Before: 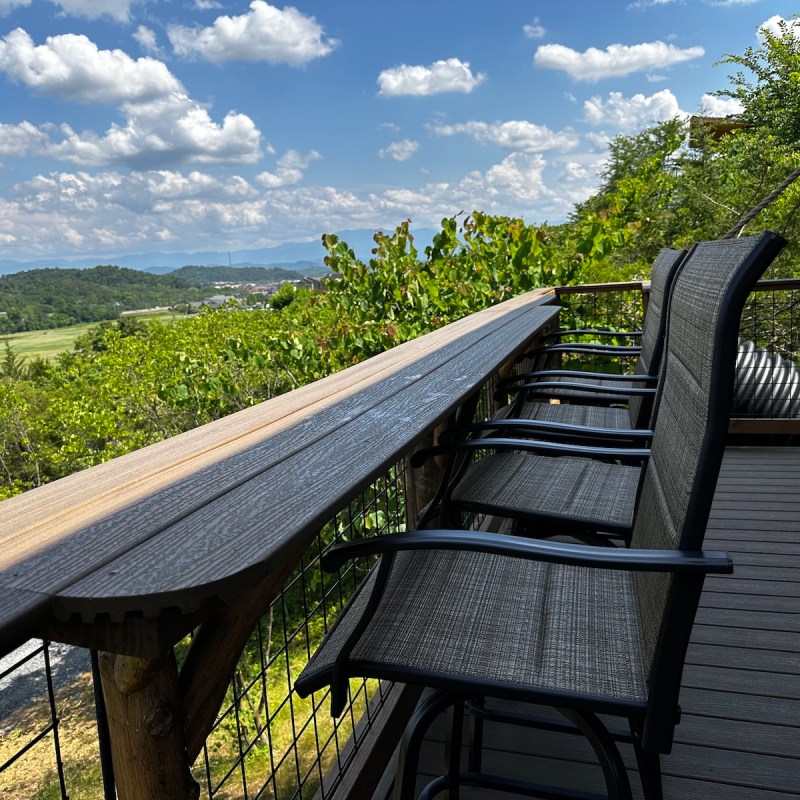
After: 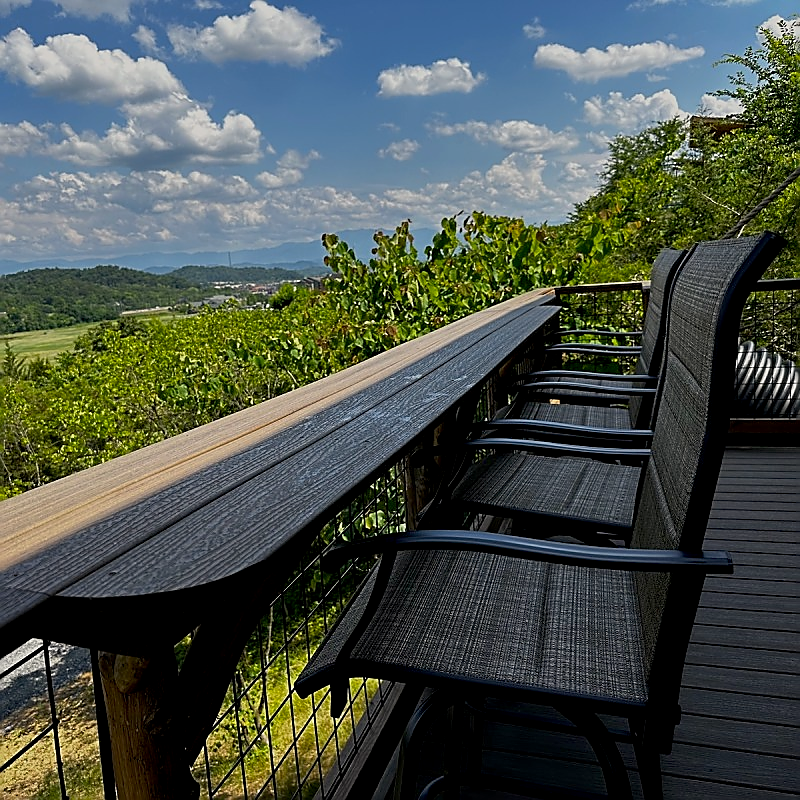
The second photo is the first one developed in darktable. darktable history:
color correction: highlights a* 0.719, highlights b* 2.85, saturation 1.08
sharpen: radius 1.349, amount 1.245, threshold 0.675
exposure: black level correction 0.009, exposure -0.679 EV, compensate highlight preservation false
